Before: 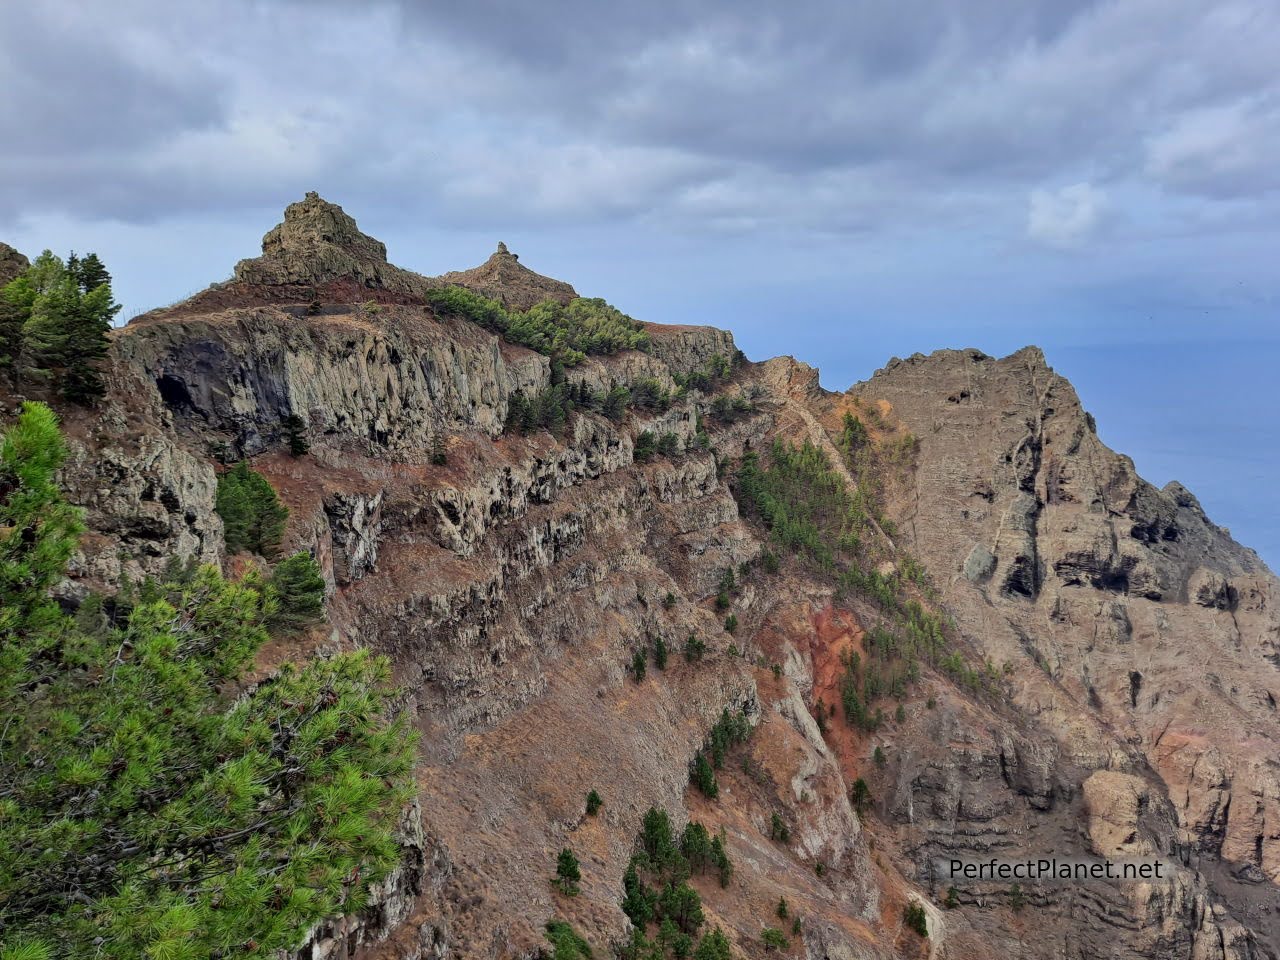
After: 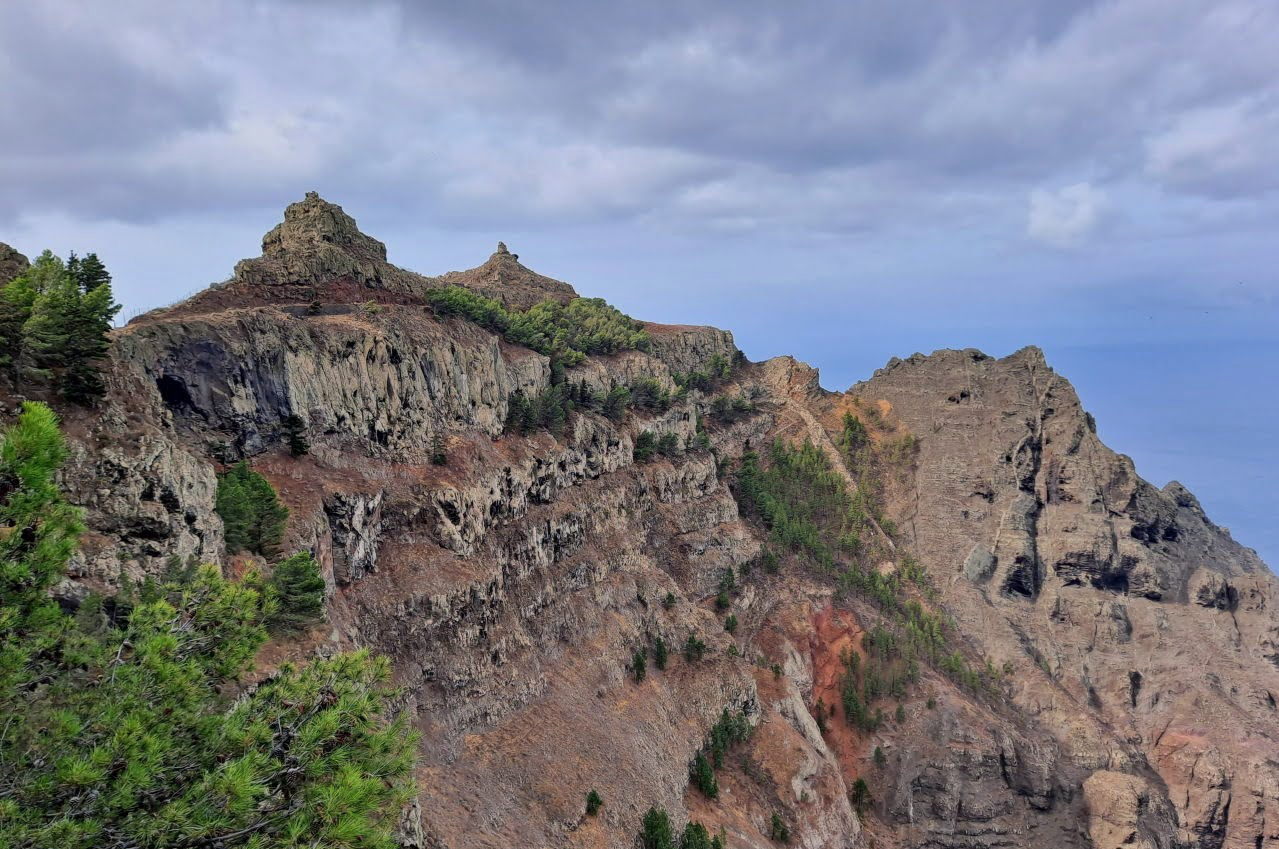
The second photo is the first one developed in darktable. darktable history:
crop and rotate: top 0%, bottom 11.49%
color balance rgb: shadows lift › chroma 1.41%, shadows lift › hue 260°, power › chroma 0.5%, power › hue 260°, highlights gain › chroma 1%, highlights gain › hue 27°, saturation formula JzAzBz (2021)
